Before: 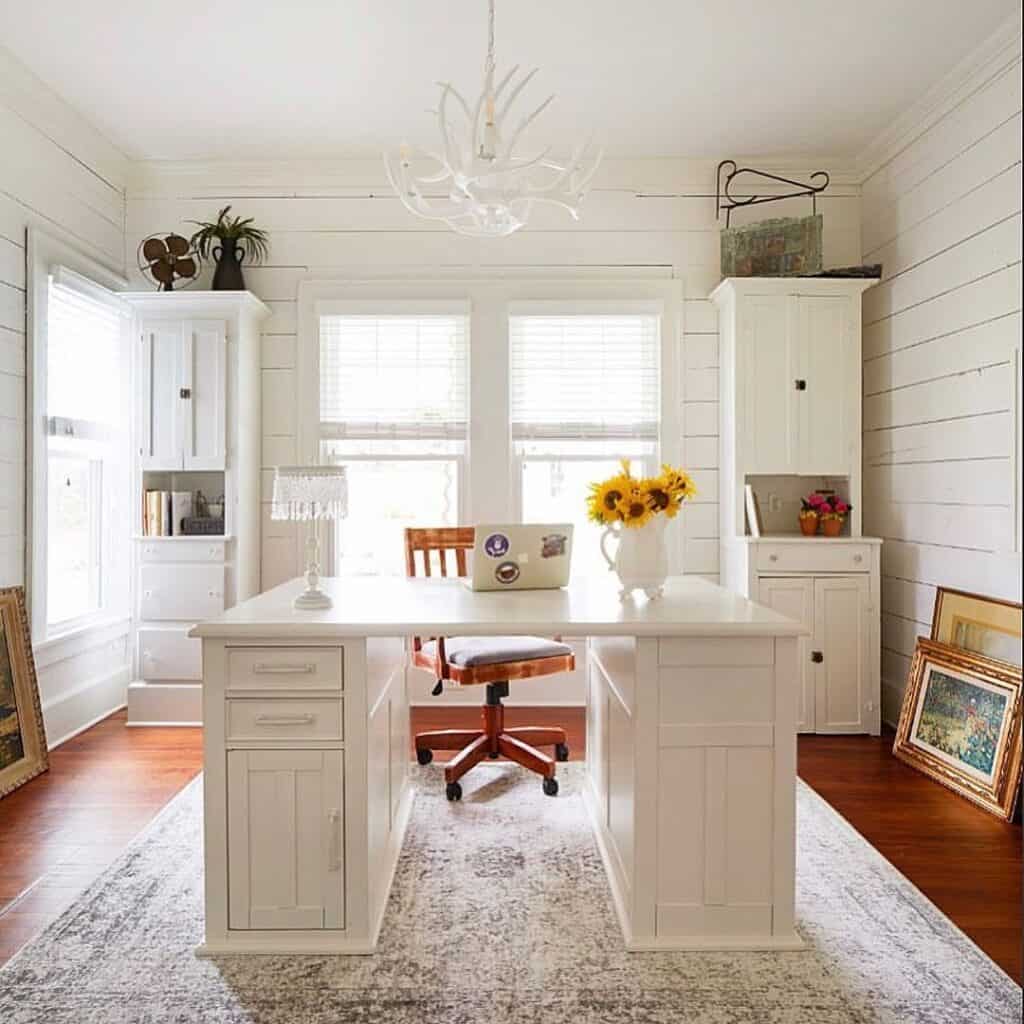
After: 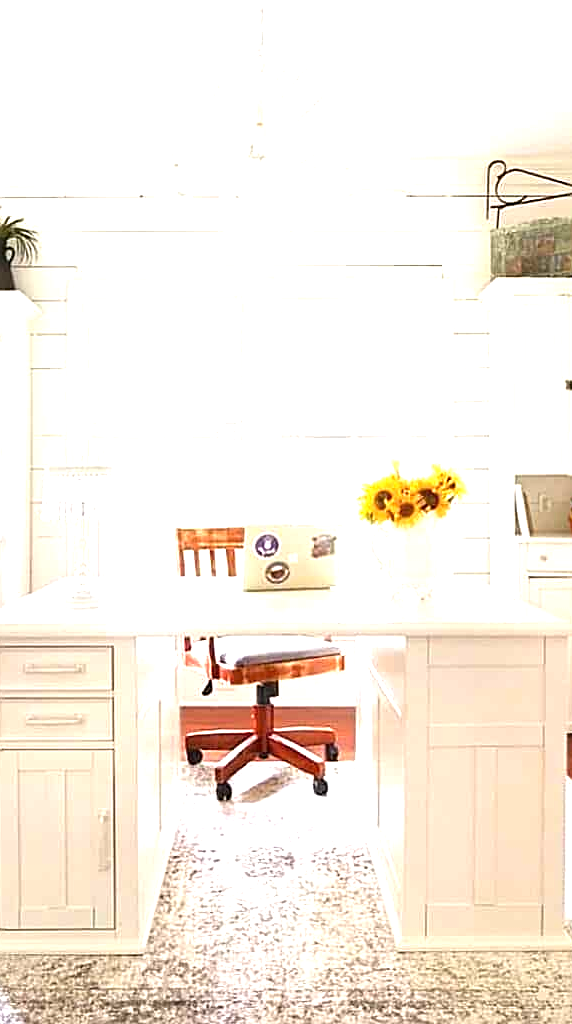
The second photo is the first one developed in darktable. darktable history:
crop and rotate: left 22.516%, right 21.552%
exposure: black level correction 0, exposure 1.296 EV, compensate exposure bias true, compensate highlight preservation false
sharpen: on, module defaults
